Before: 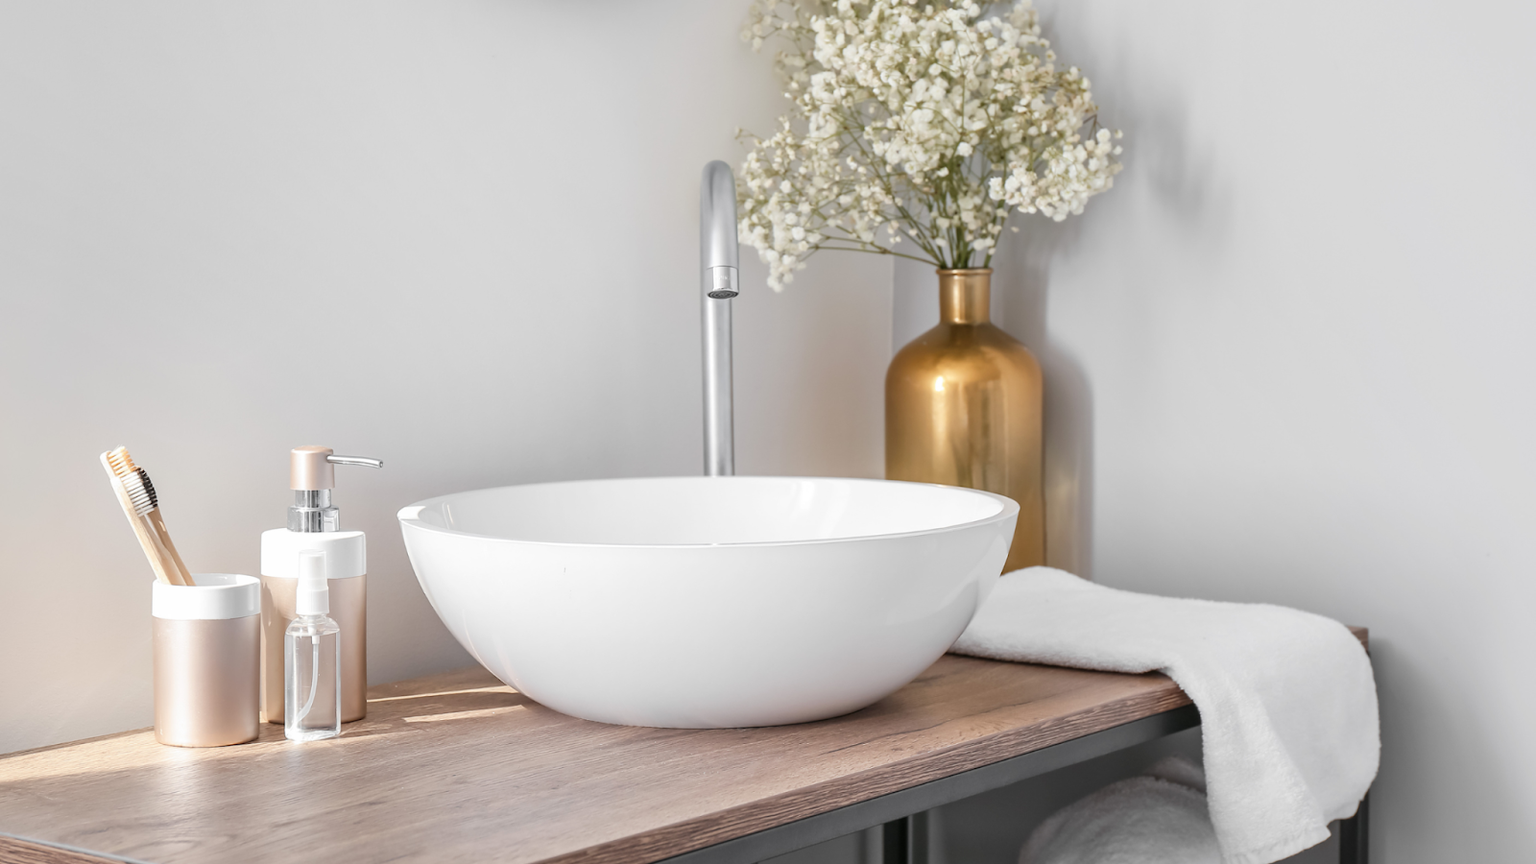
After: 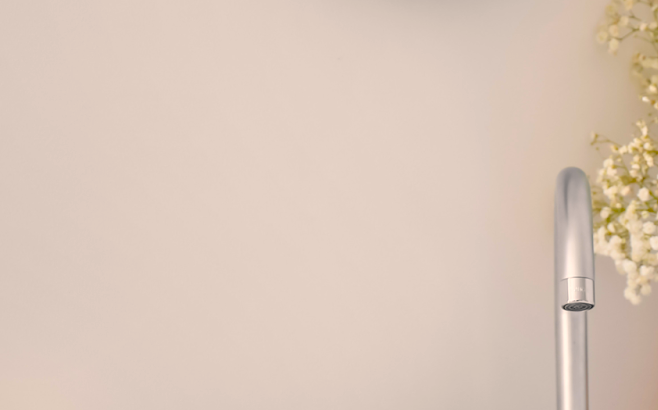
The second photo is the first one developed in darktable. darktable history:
color balance rgb: power › hue 62.86°, highlights gain › chroma 3.06%, highlights gain › hue 60.17°, global offset › luminance -0.503%, linear chroma grading › global chroma 41.628%, perceptual saturation grading › global saturation 30.278%
crop and rotate: left 10.975%, top 0.057%, right 47.9%, bottom 54.381%
